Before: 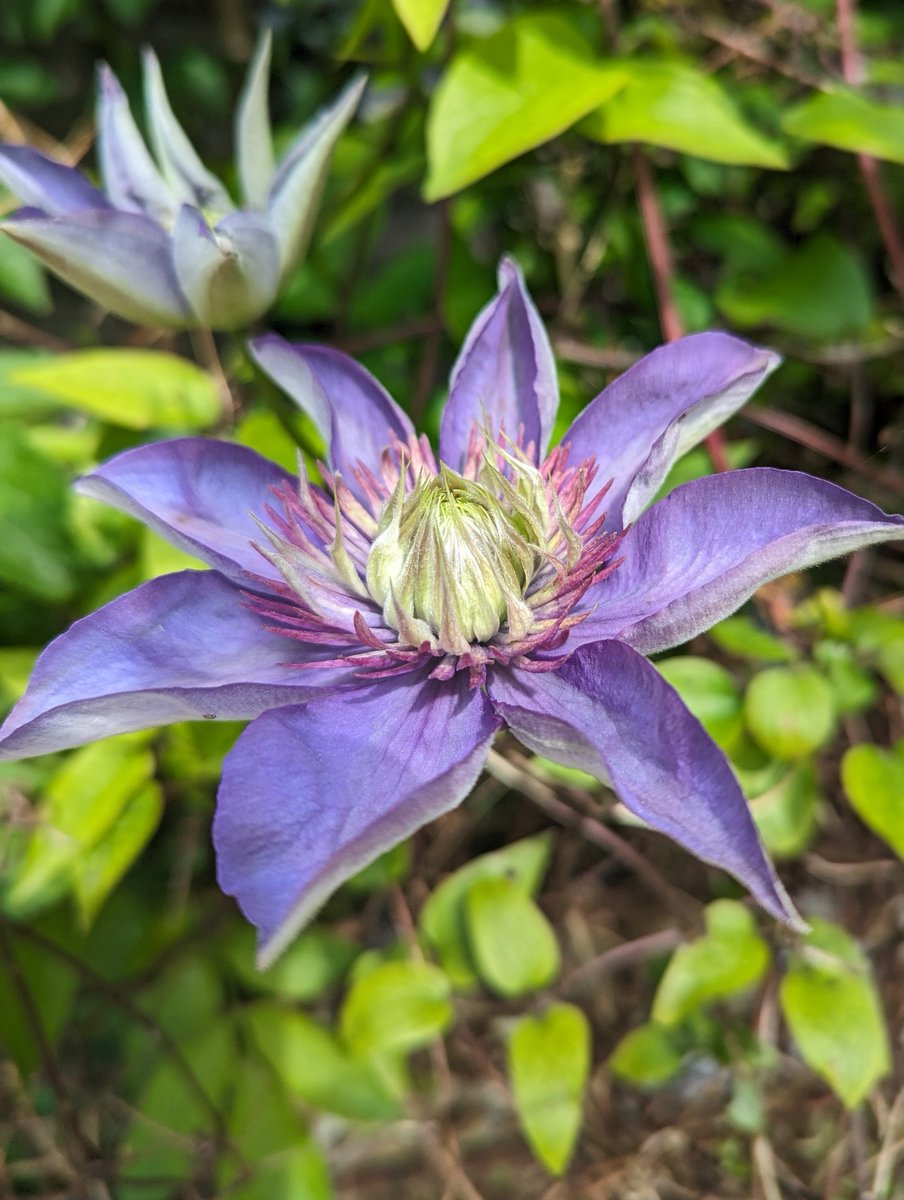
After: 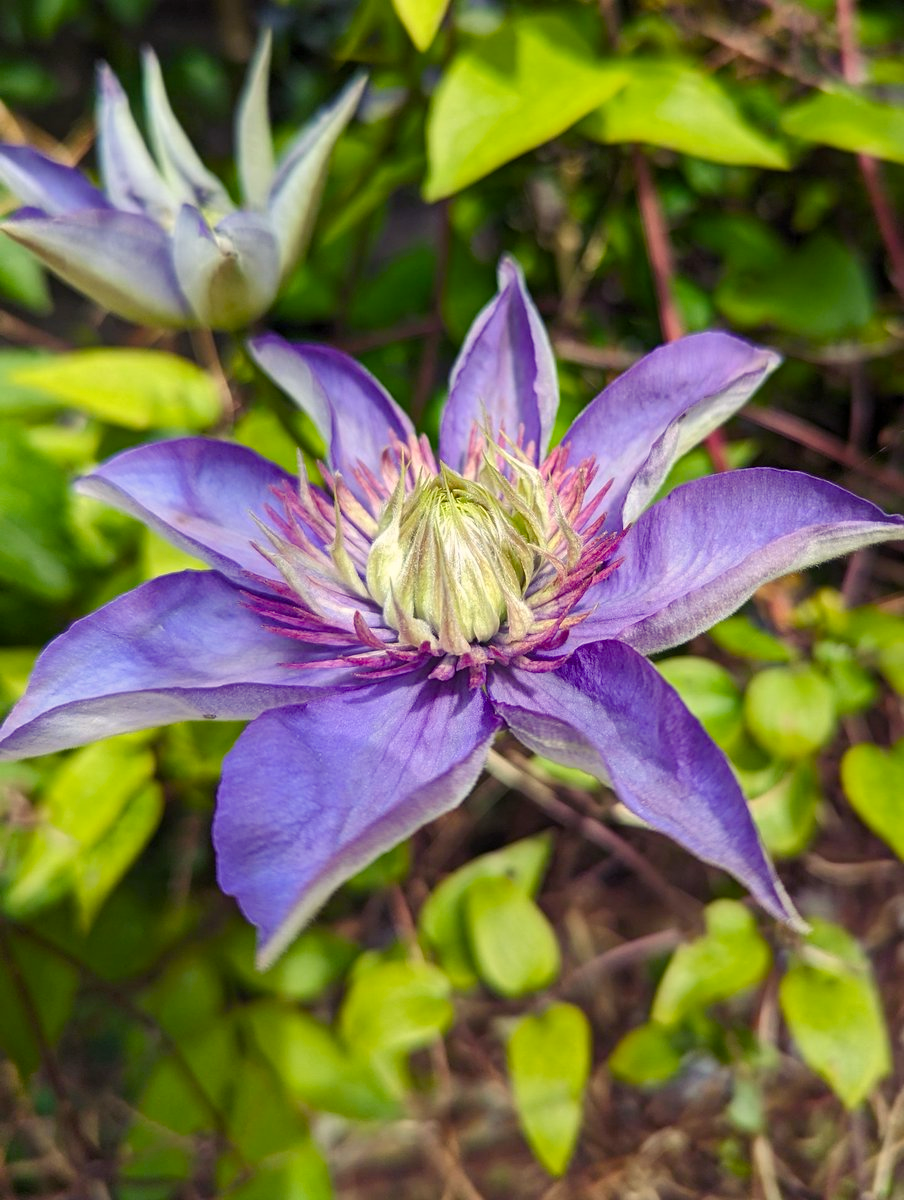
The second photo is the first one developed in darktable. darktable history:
color balance rgb: shadows lift › luminance -21.387%, shadows lift › chroma 9.194%, shadows lift › hue 285.63°, highlights gain › chroma 3.035%, highlights gain › hue 78.04°, perceptual saturation grading › global saturation 20%, perceptual saturation grading › highlights -25.343%, perceptual saturation grading › shadows 24.517%, global vibrance 20%
